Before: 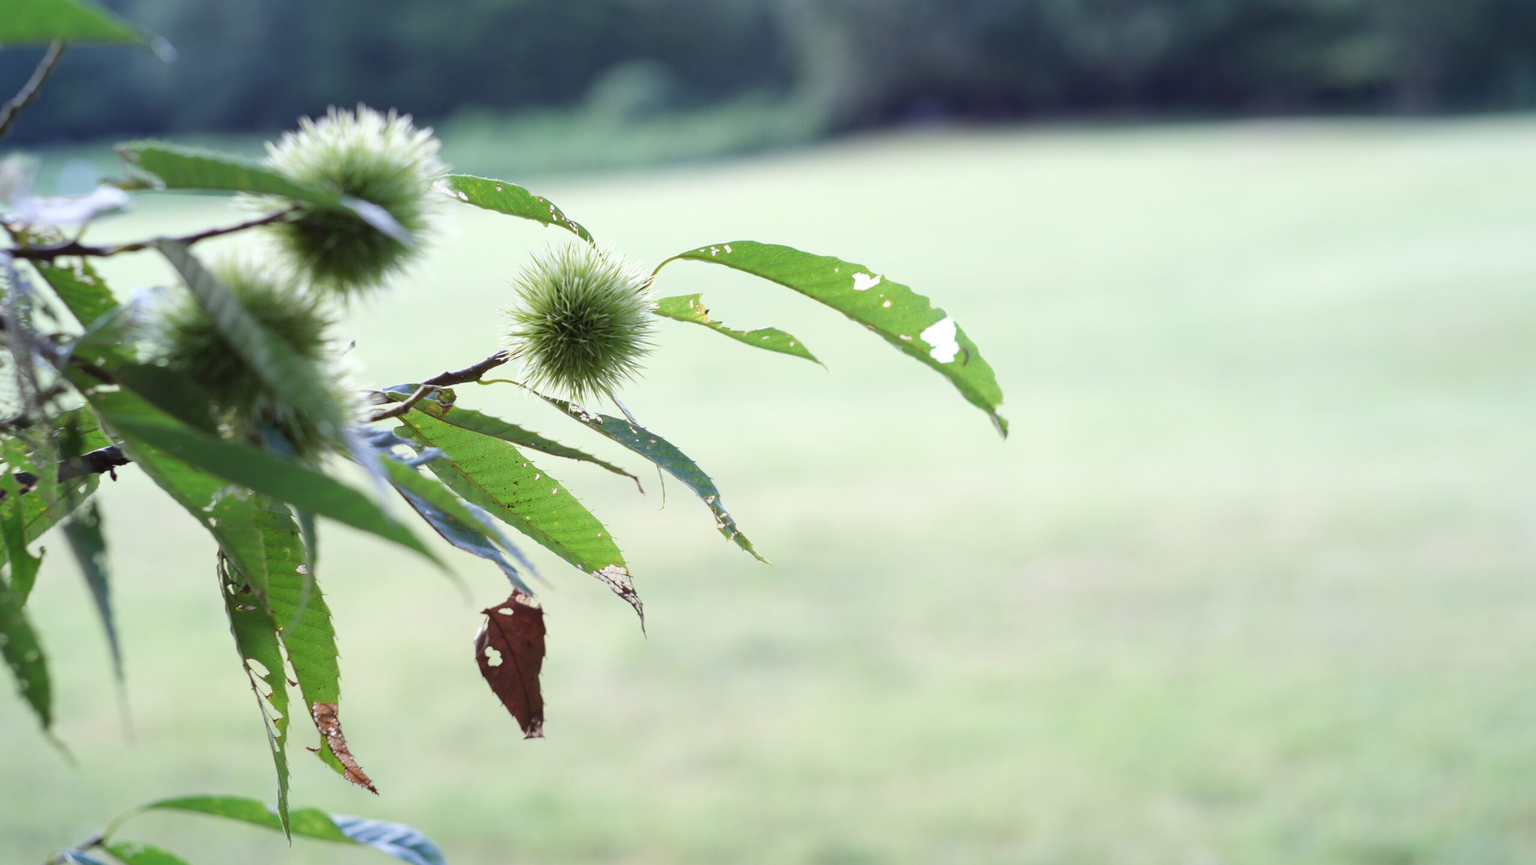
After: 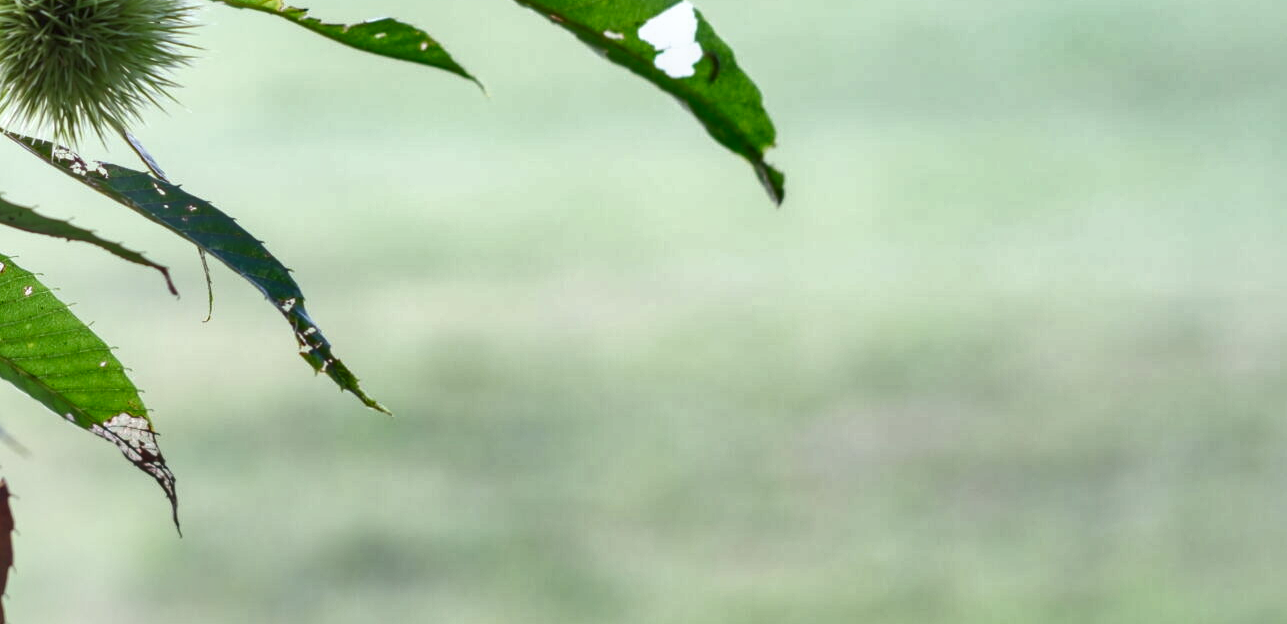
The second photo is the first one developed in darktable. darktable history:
local contrast: on, module defaults
crop: left 35.03%, top 36.625%, right 14.663%, bottom 20.057%
white balance: red 0.986, blue 1.01
shadows and highlights: radius 118.69, shadows 42.21, highlights -61.56, soften with gaussian
